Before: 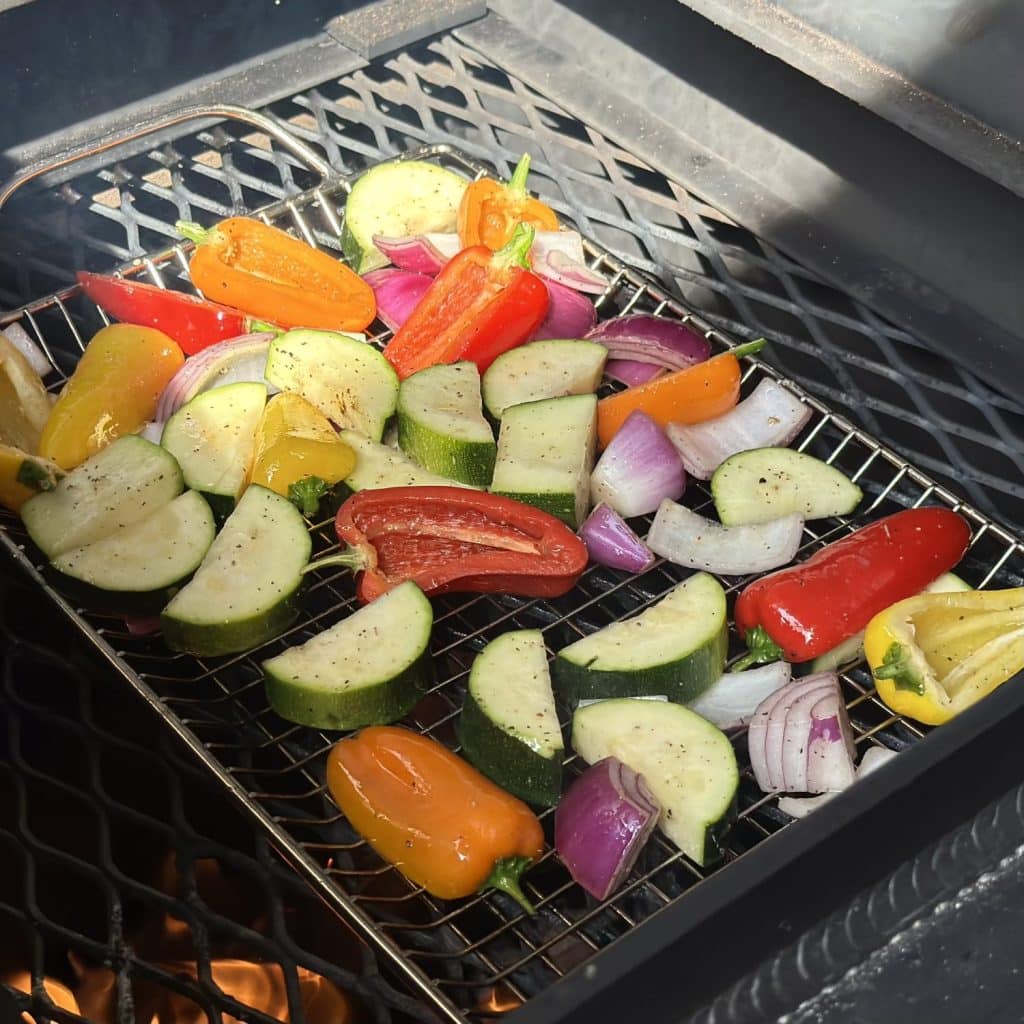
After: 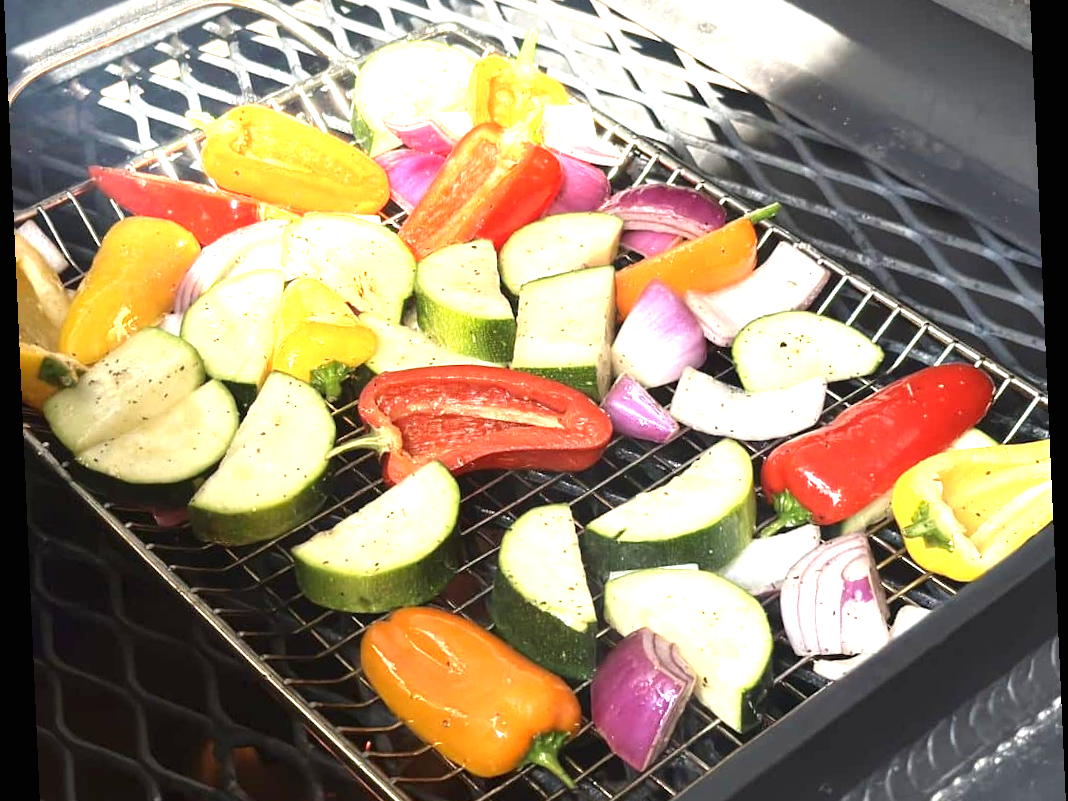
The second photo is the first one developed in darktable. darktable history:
crop: top 13.819%, bottom 11.169%
exposure: black level correction 0, exposure 1.379 EV, compensate exposure bias true, compensate highlight preservation false
rotate and perspective: rotation -2.56°, automatic cropping off
